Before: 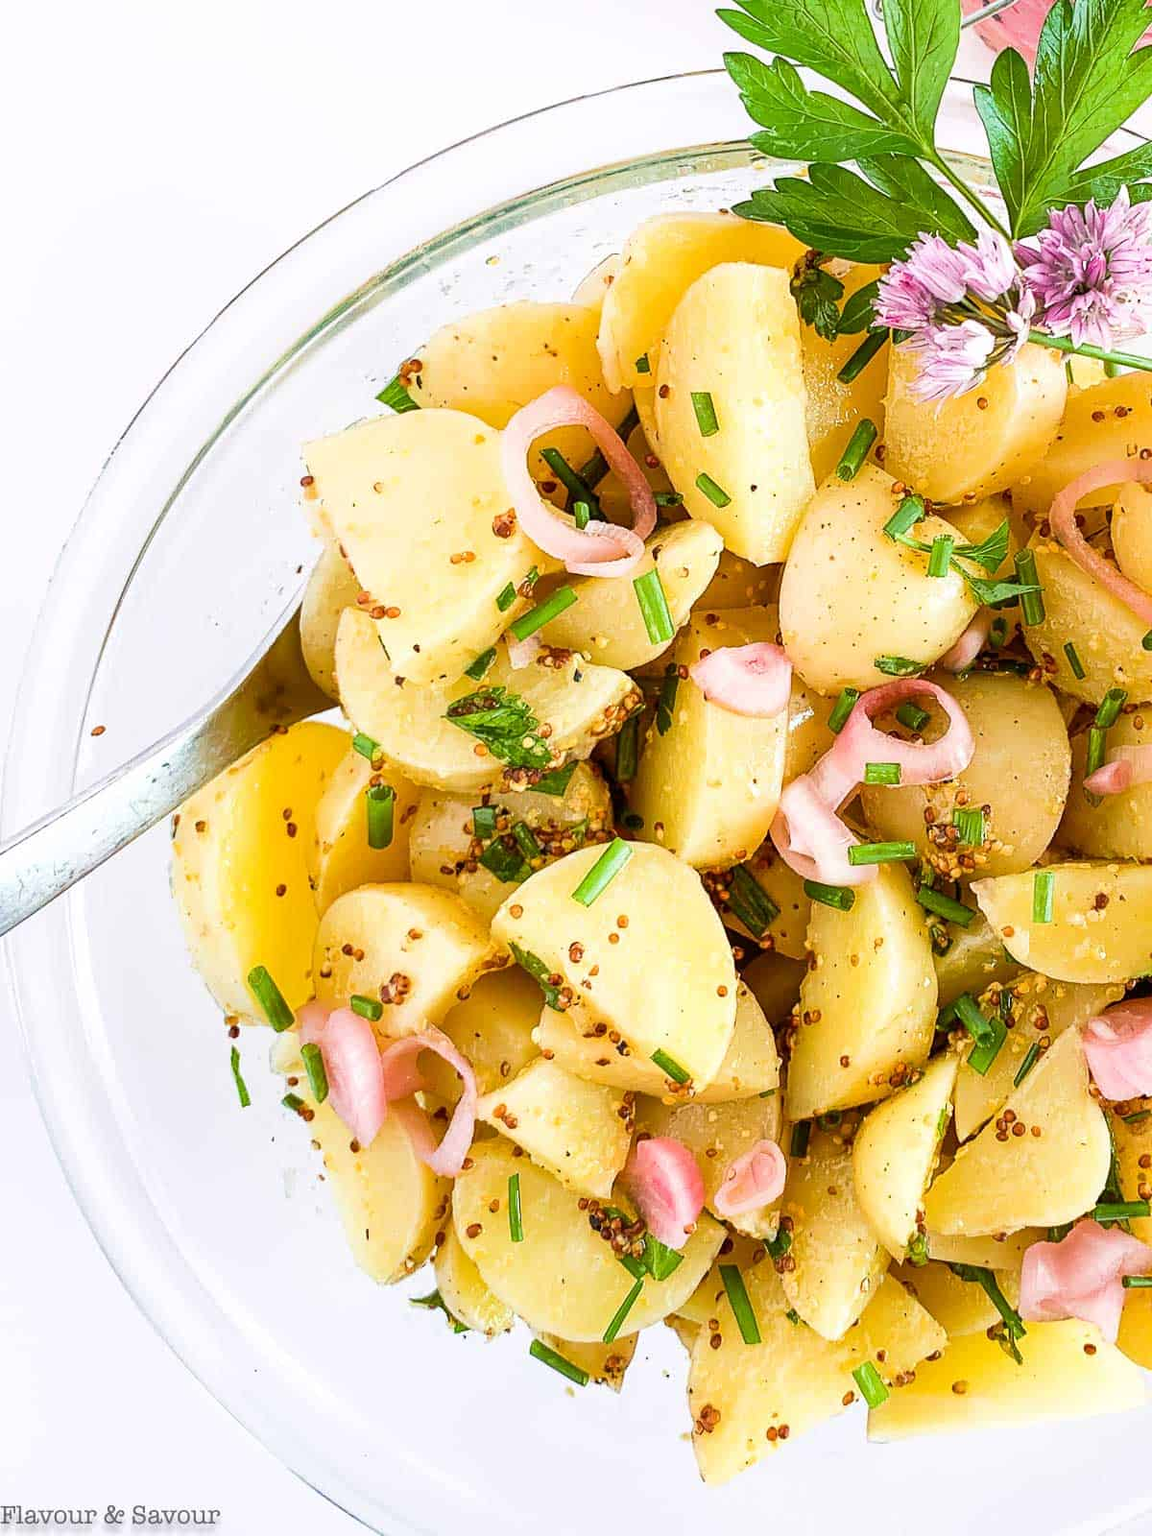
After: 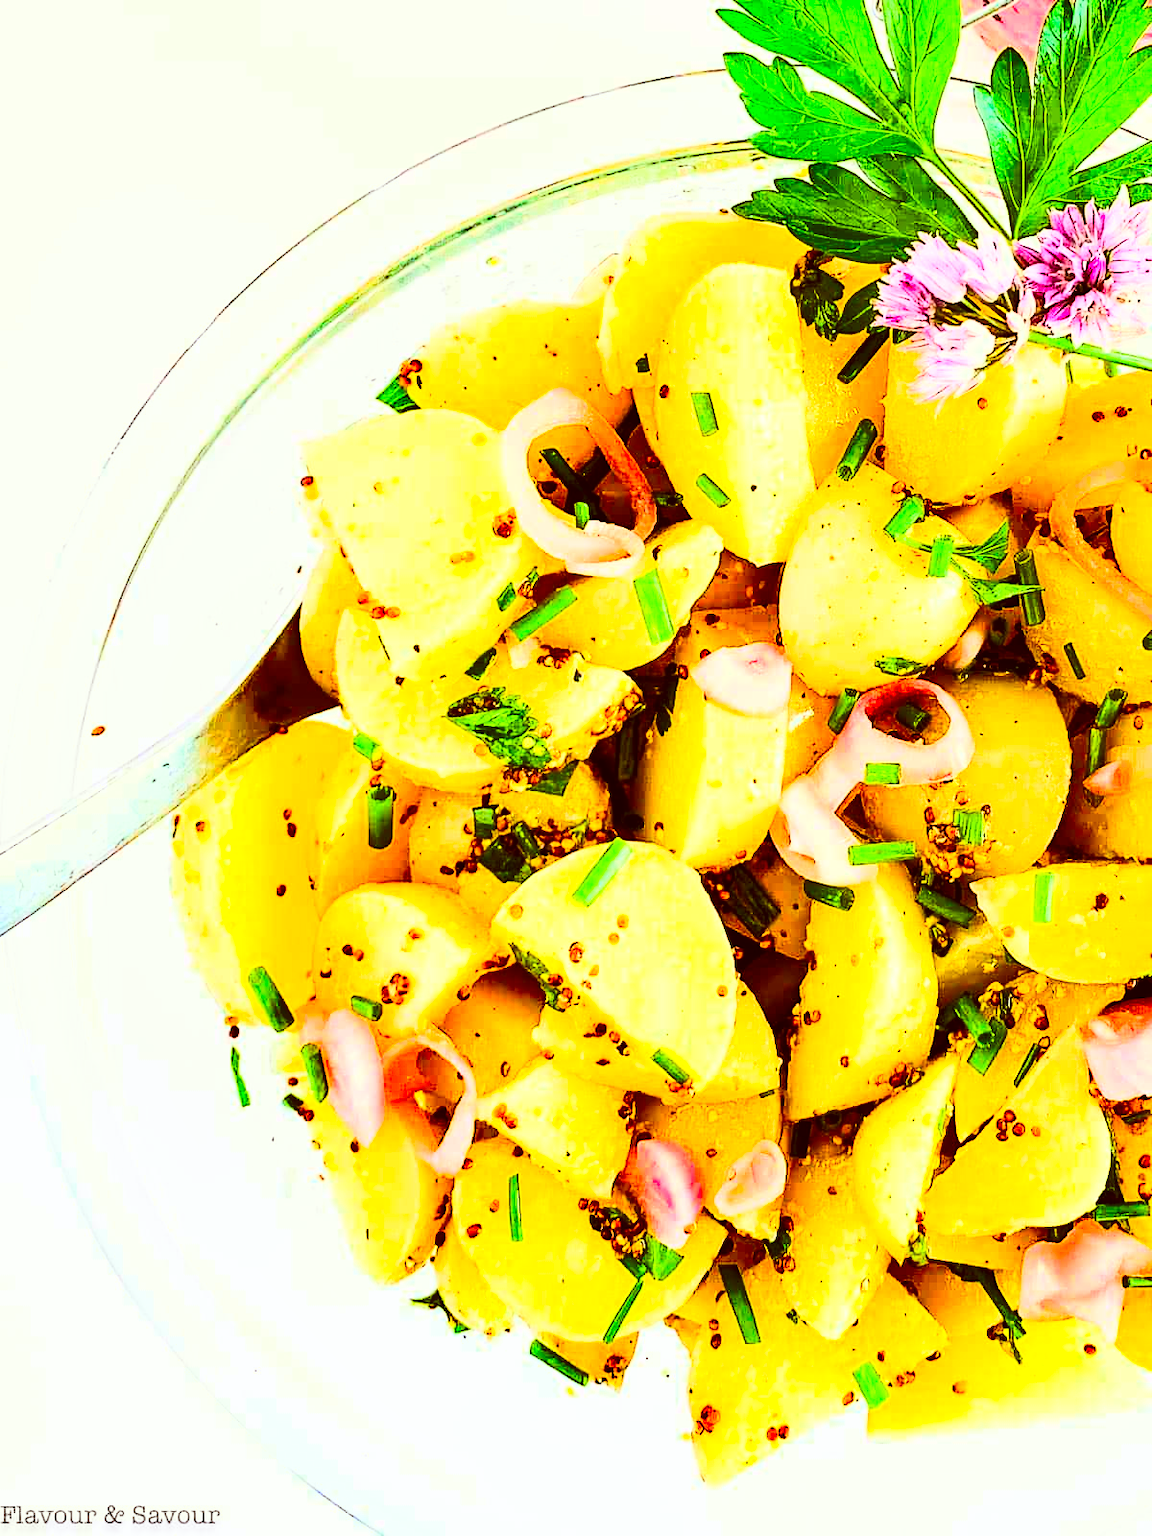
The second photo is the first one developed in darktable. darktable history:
contrast brightness saturation: brightness -0.02, saturation 0.35
rgb levels: preserve colors max RGB
shadows and highlights: soften with gaussian
rgb curve: curves: ch0 [(0, 0) (0.21, 0.15) (0.24, 0.21) (0.5, 0.75) (0.75, 0.96) (0.89, 0.99) (1, 1)]; ch1 [(0, 0.02) (0.21, 0.13) (0.25, 0.2) (0.5, 0.67) (0.75, 0.9) (0.89, 0.97) (1, 1)]; ch2 [(0, 0.02) (0.21, 0.13) (0.25, 0.2) (0.5, 0.67) (0.75, 0.9) (0.89, 0.97) (1, 1)], compensate middle gray true
color correction: highlights a* -5.3, highlights b* 9.8, shadows a* 9.8, shadows b* 24.26
